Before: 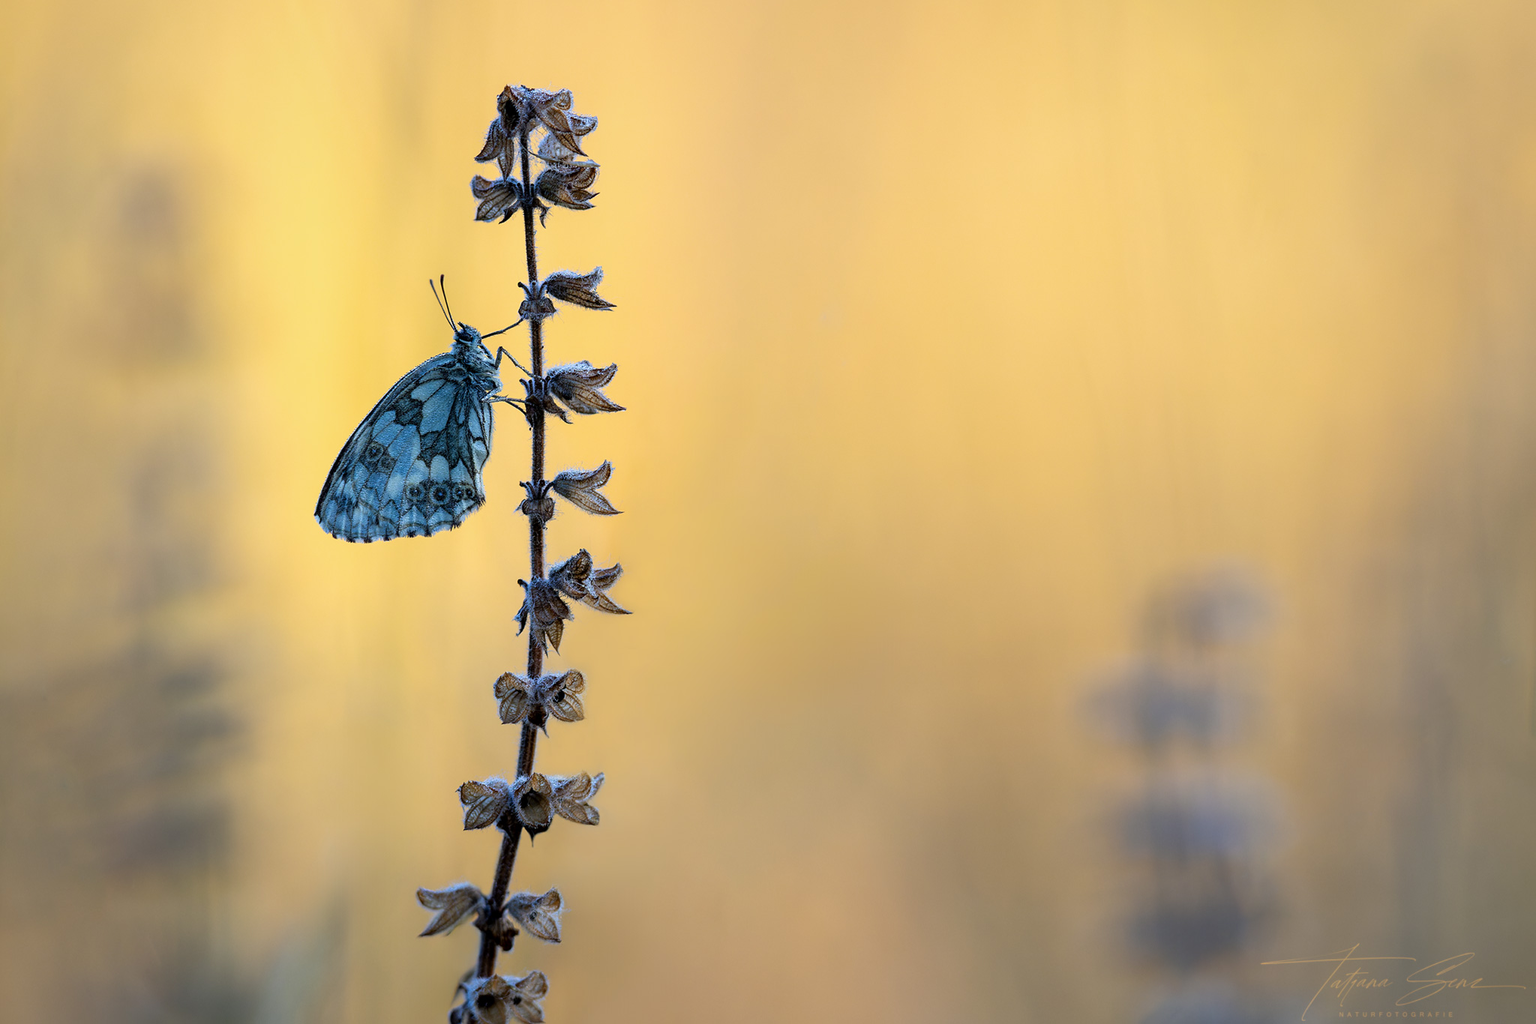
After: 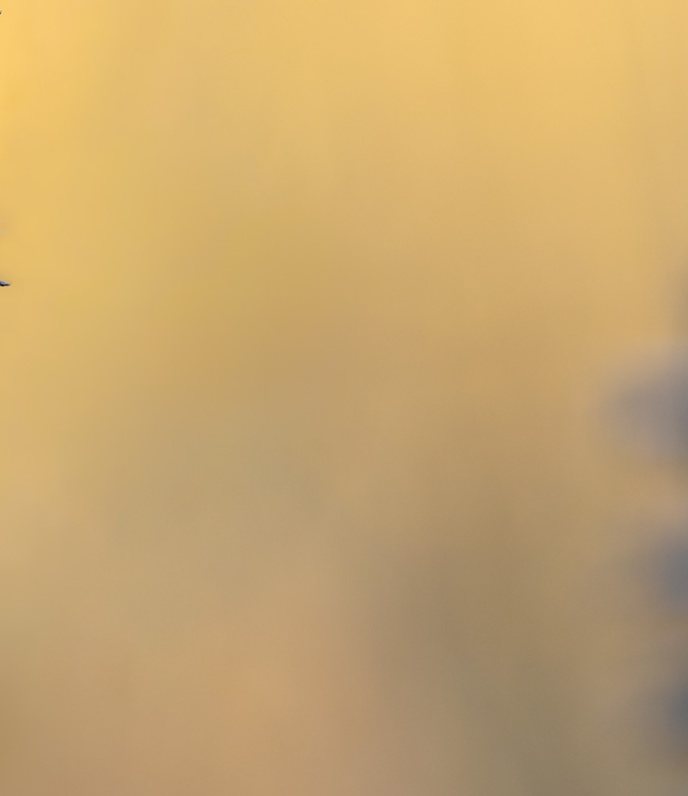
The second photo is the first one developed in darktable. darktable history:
crop: left 40.728%, top 39.079%, right 25.667%, bottom 2.633%
